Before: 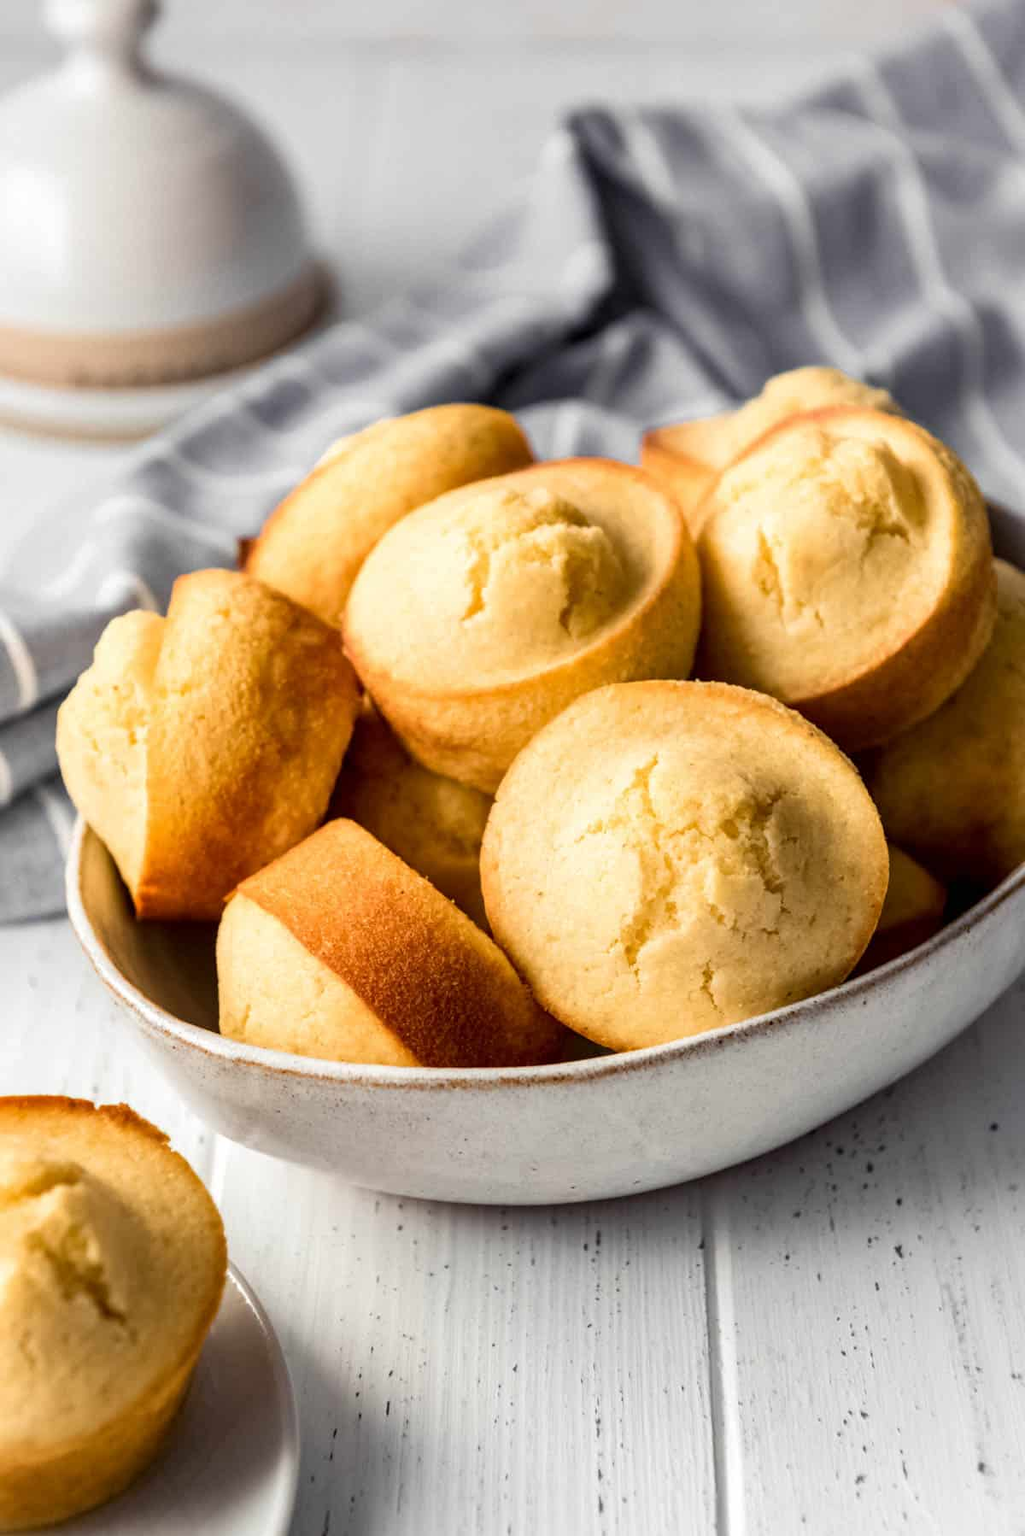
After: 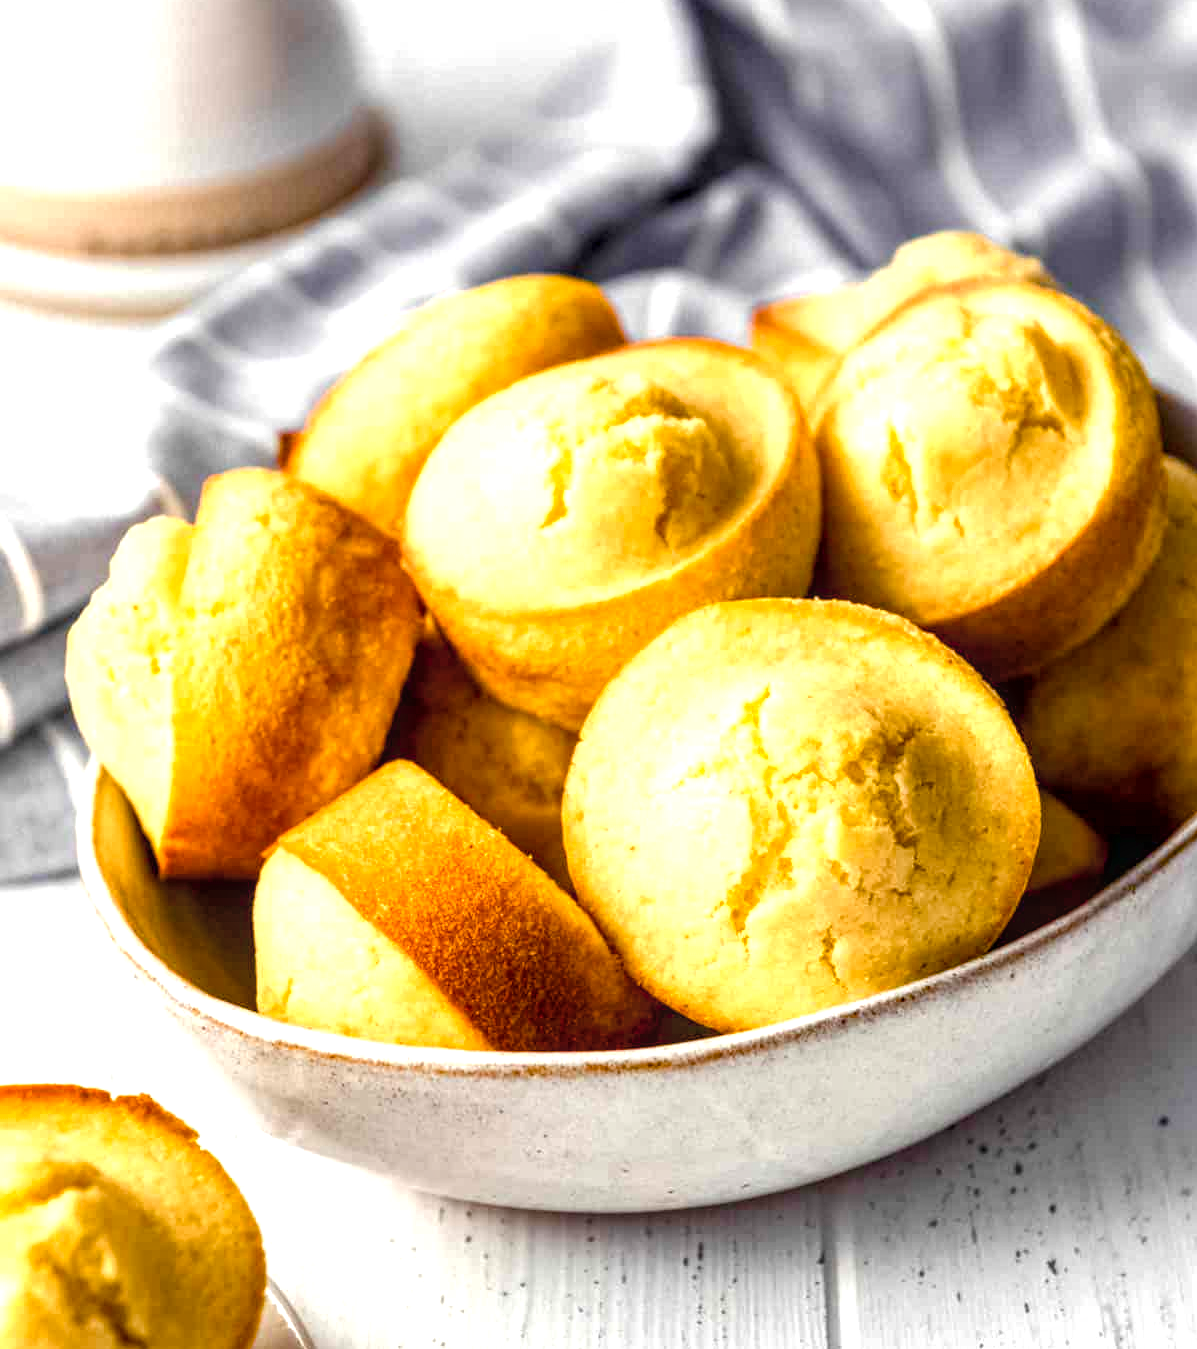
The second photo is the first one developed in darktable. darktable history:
exposure: exposure 0.609 EV, compensate highlight preservation false
color balance rgb: power › hue 61.02°, linear chroma grading › global chroma 8.992%, perceptual saturation grading › global saturation 20%, perceptual saturation grading › highlights -14.064%, perceptual saturation grading › shadows 49.317%, global vibrance 14.438%
crop: top 11.044%, bottom 13.915%
local contrast: highlights 94%, shadows 84%, detail 160%, midtone range 0.2
